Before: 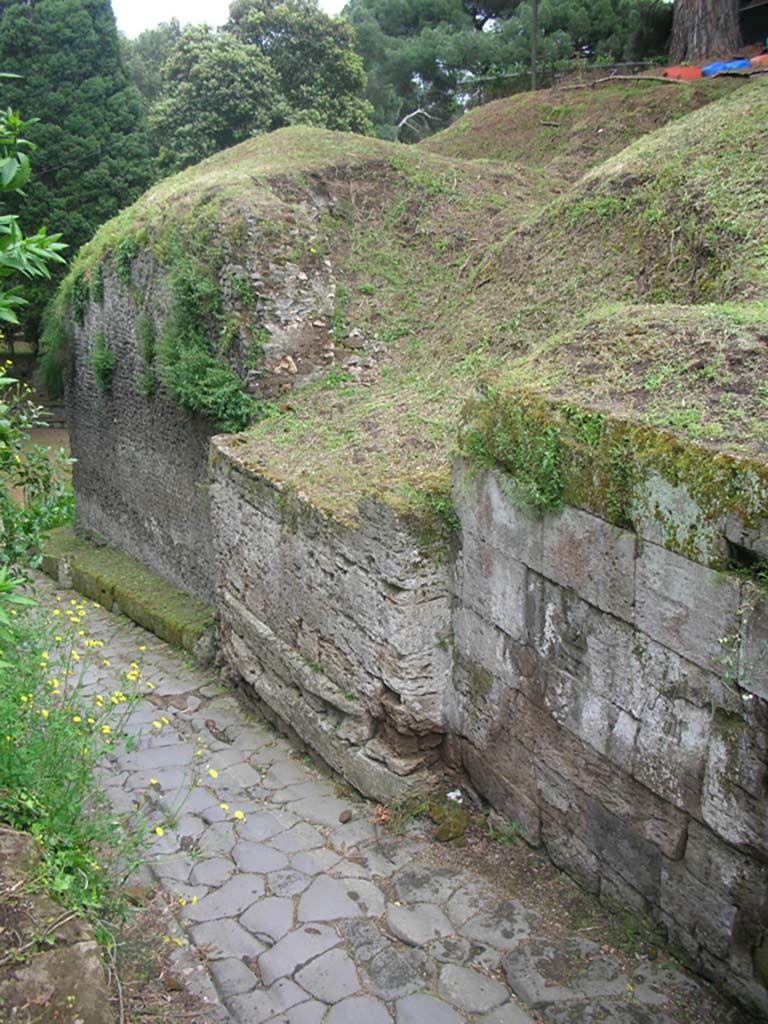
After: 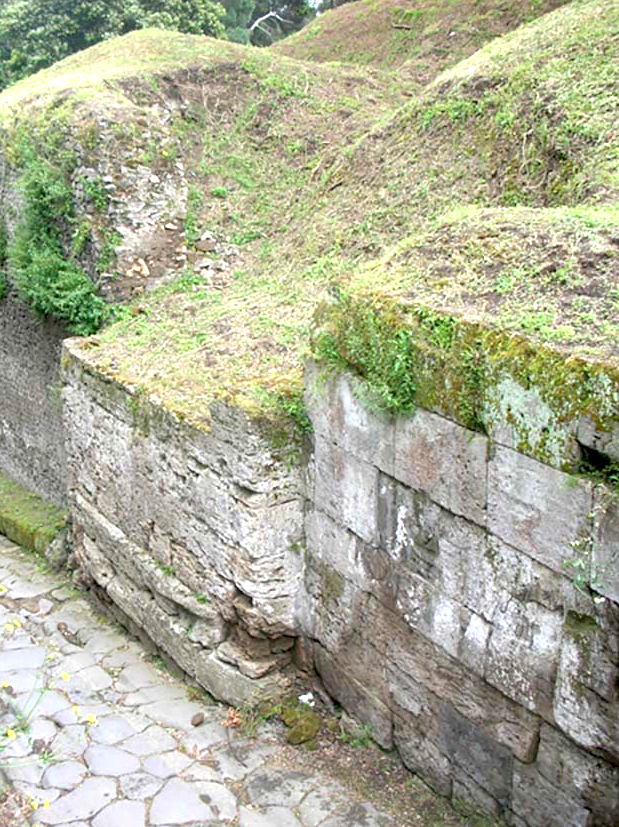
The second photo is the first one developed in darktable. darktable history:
crop: left 19.354%, top 9.544%, right 0%, bottom 9.684%
exposure: black level correction 0.01, exposure 1 EV, compensate highlight preservation false
